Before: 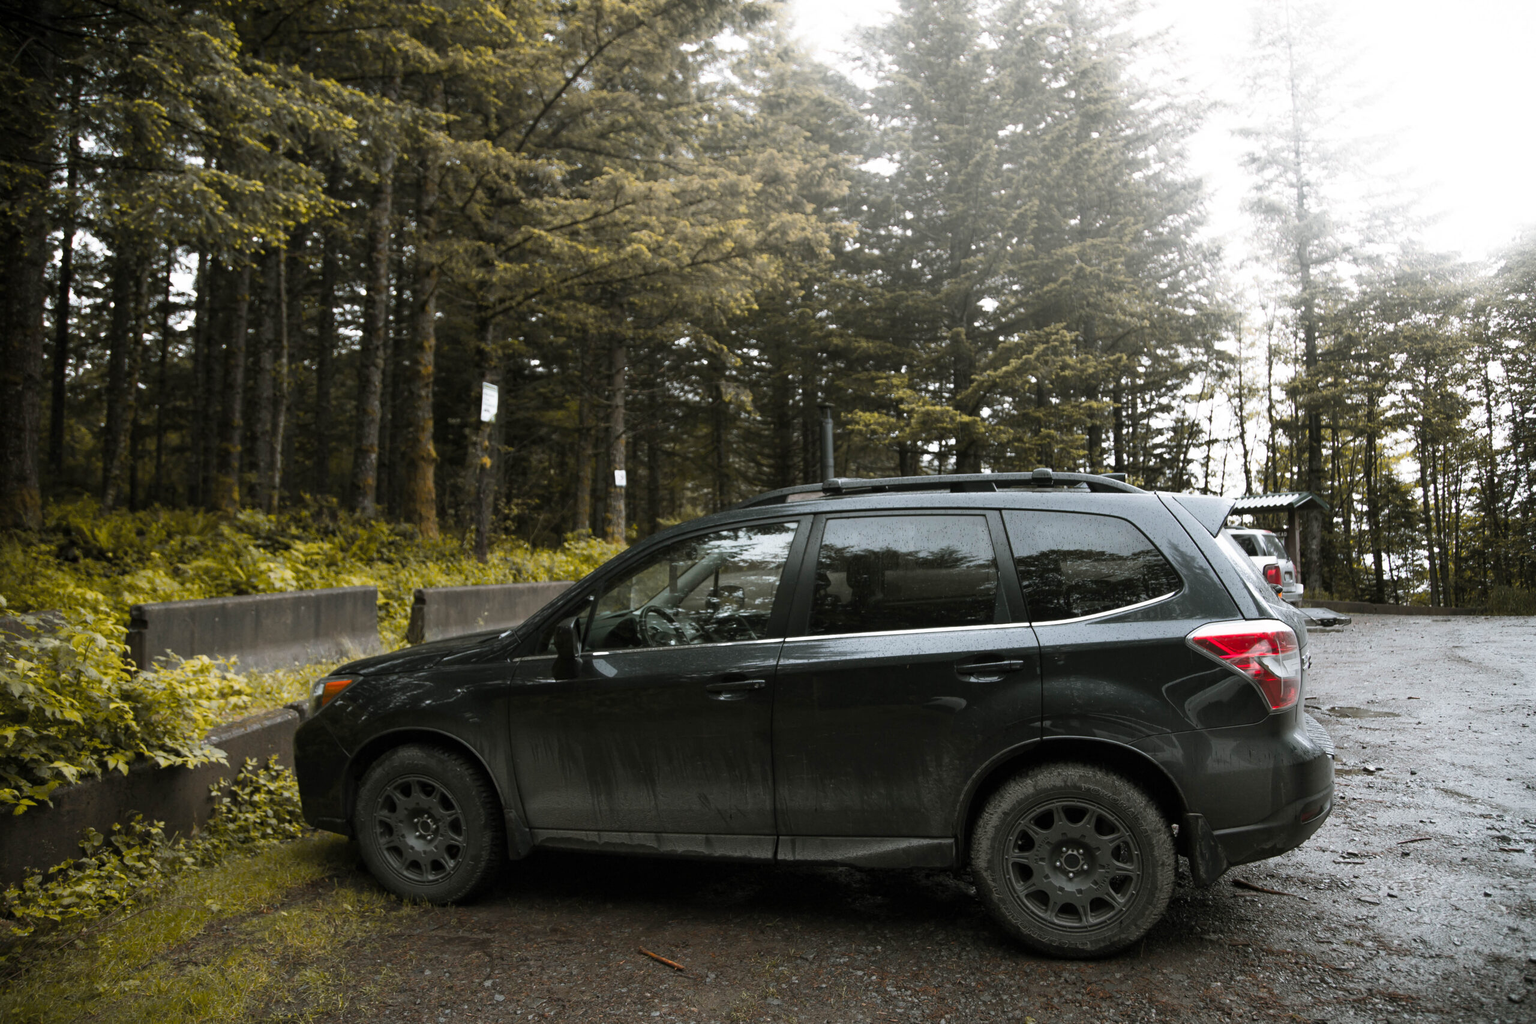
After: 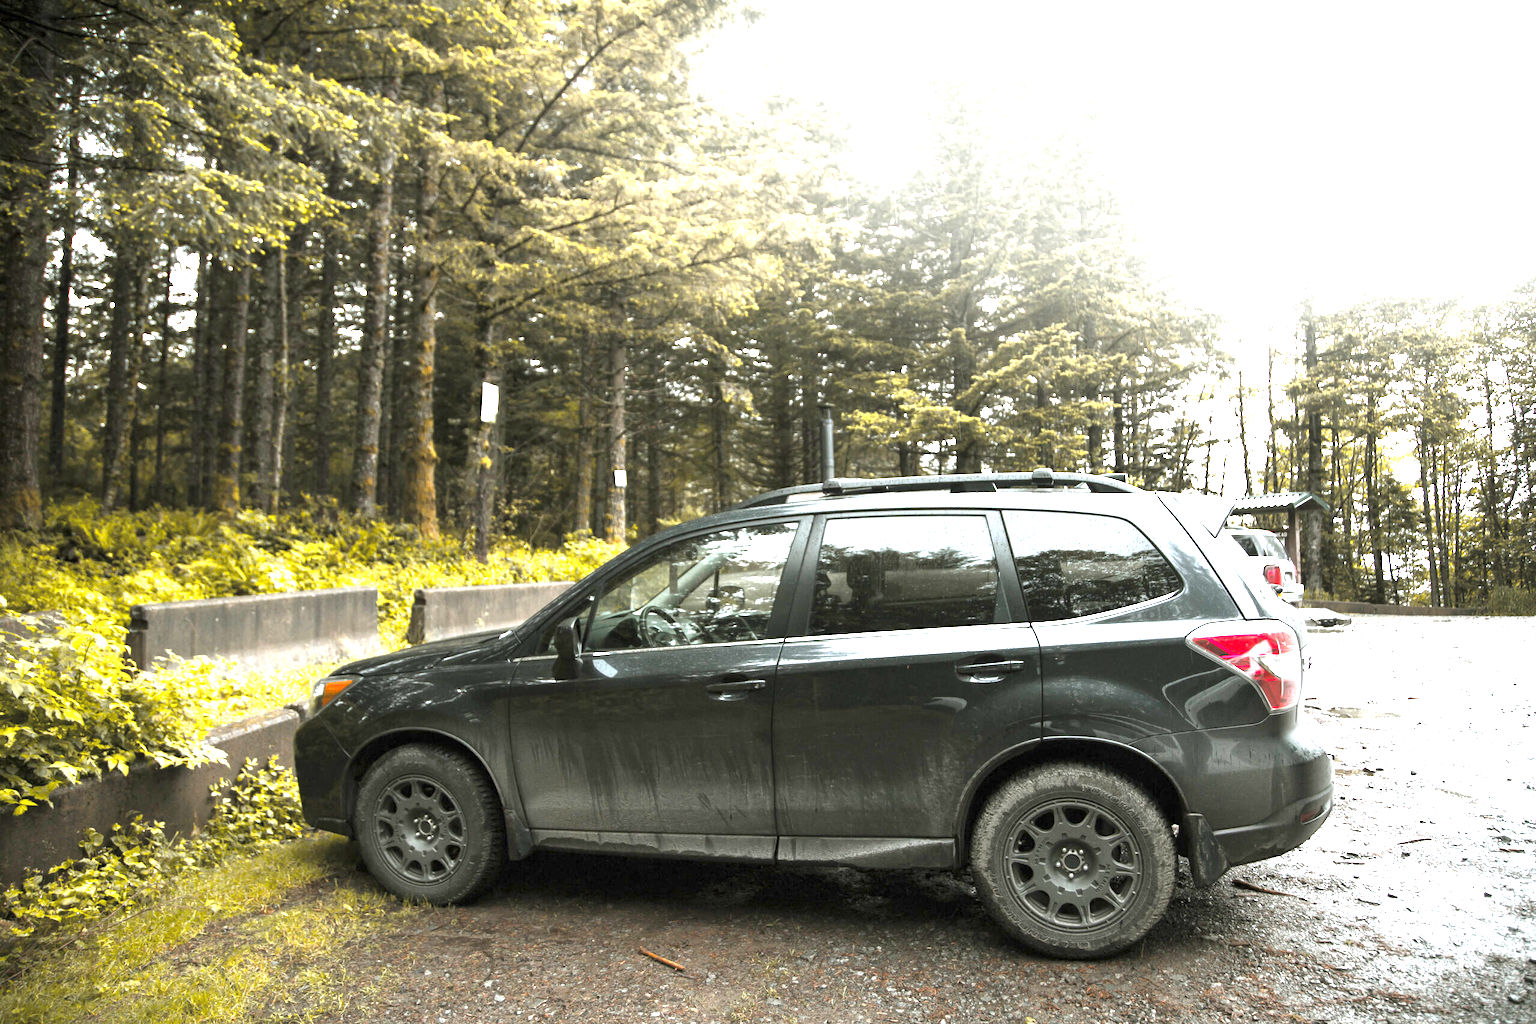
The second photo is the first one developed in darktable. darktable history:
exposure: exposure 2.175 EV, compensate highlight preservation false
